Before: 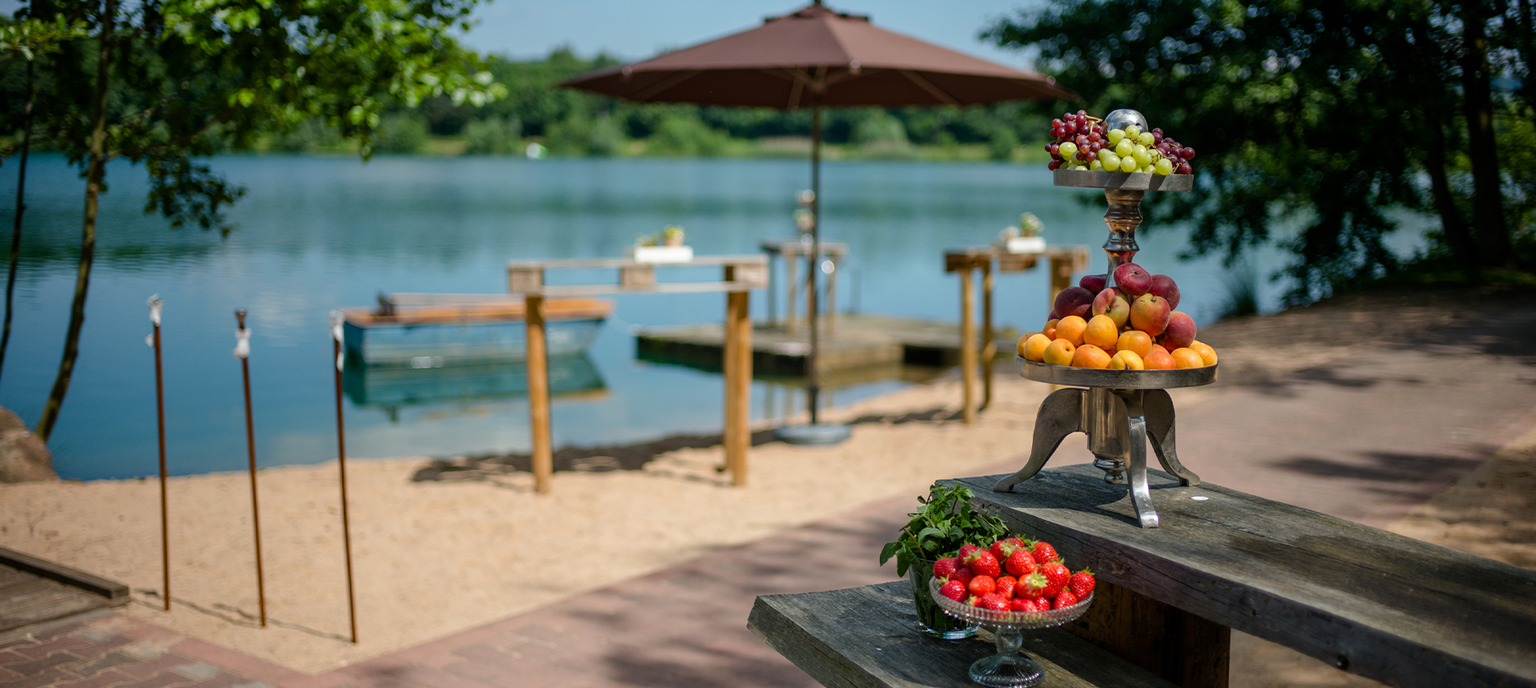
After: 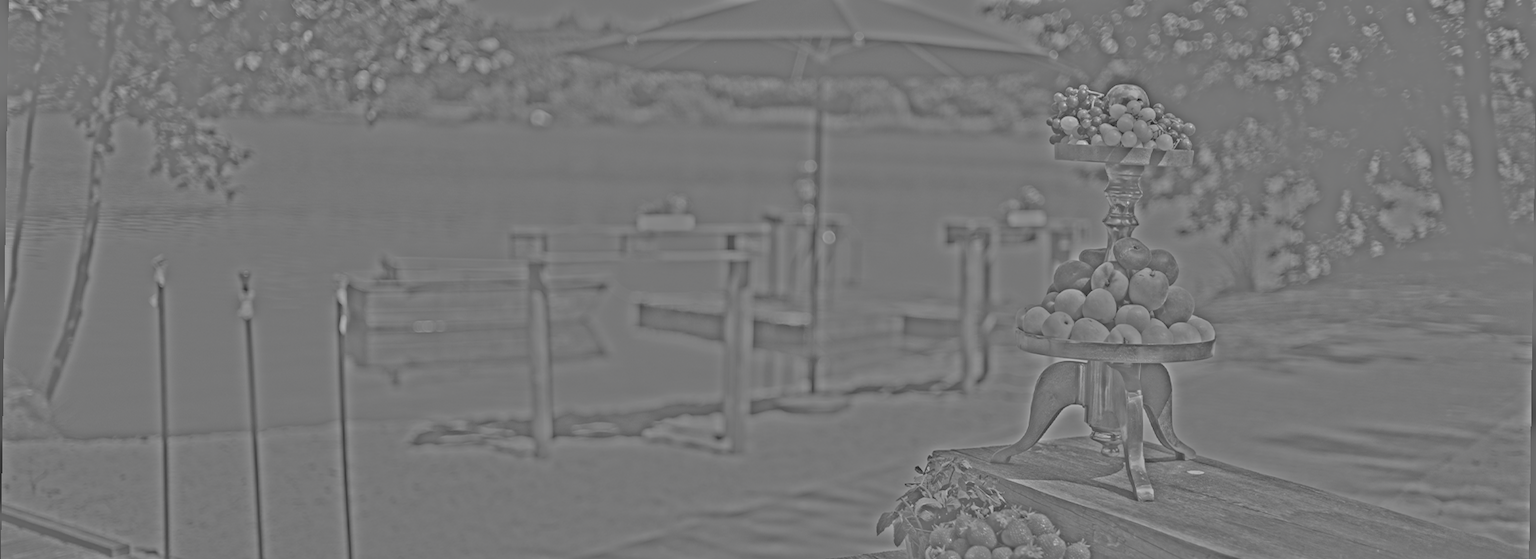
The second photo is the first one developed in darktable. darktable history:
color correction: highlights a* 0.003, highlights b* -0.283
rotate and perspective: rotation 0.8°, automatic cropping off
crop and rotate: top 5.667%, bottom 14.937%
highpass: sharpness 25.84%, contrast boost 14.94%
contrast brightness saturation: saturation -0.05
haze removal: strength 0.1, compatibility mode true, adaptive false
color contrast: green-magenta contrast 0.85, blue-yellow contrast 1.25, unbound 0
